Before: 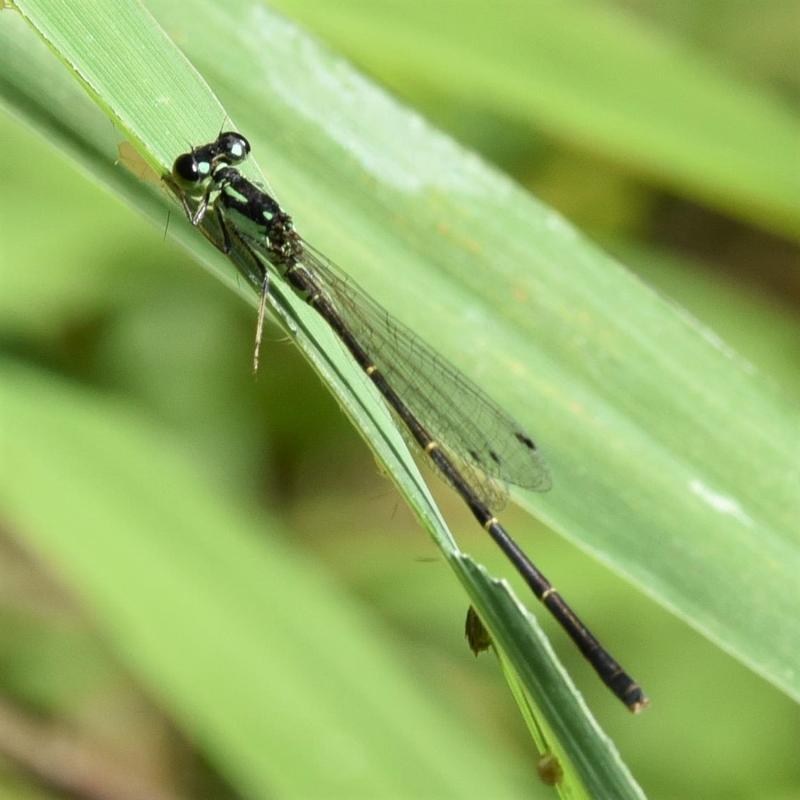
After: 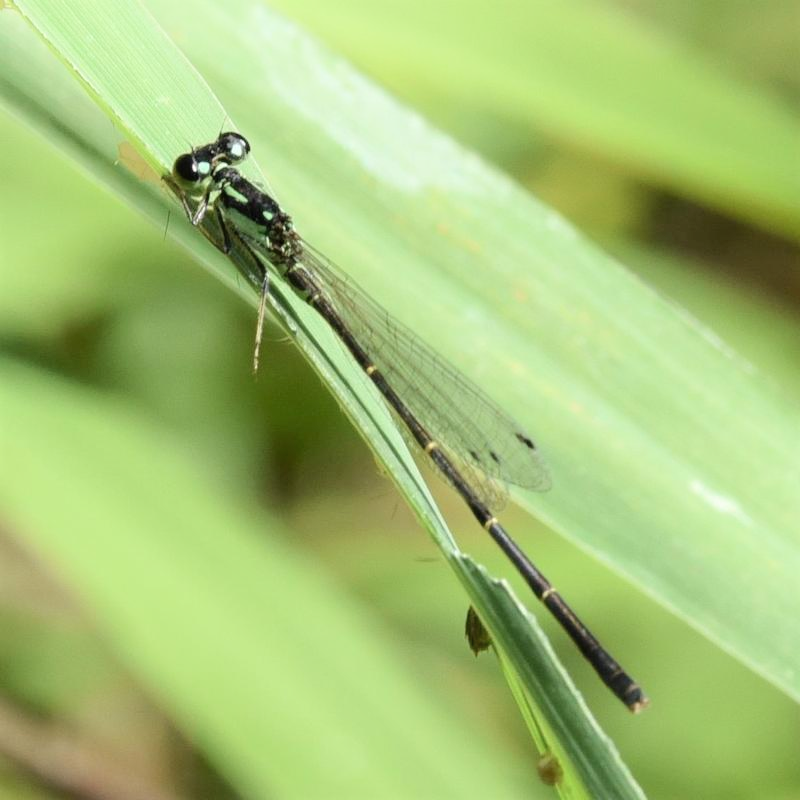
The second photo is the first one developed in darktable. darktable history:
shadows and highlights: highlights 71.51, soften with gaussian
